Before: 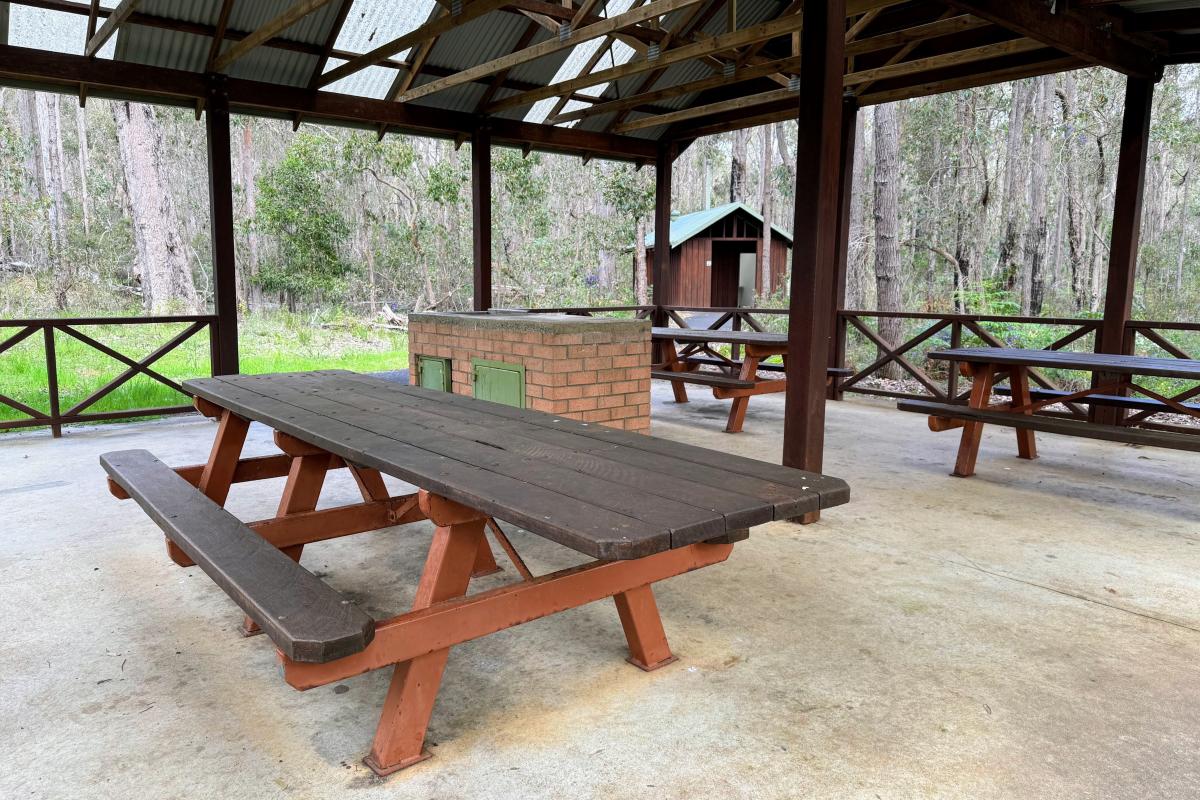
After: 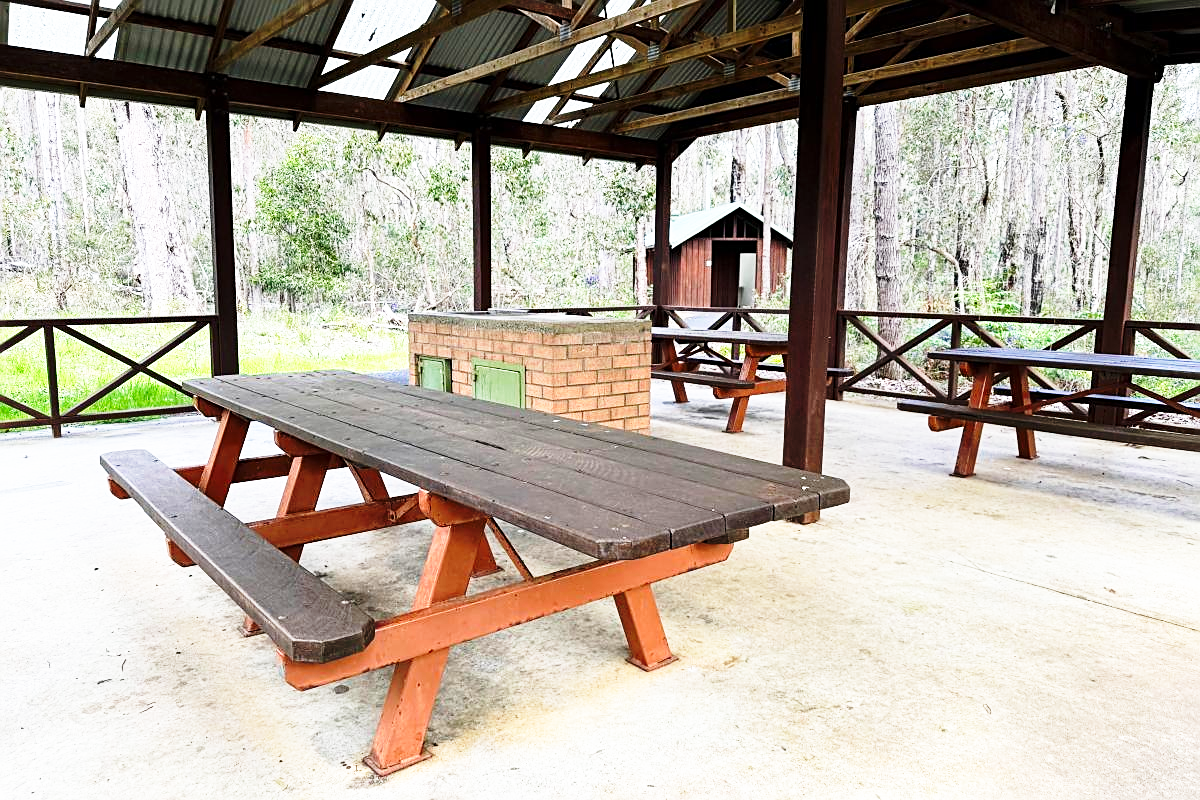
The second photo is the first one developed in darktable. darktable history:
sharpen: on, module defaults
base curve: curves: ch0 [(0, 0) (0.026, 0.03) (0.109, 0.232) (0.351, 0.748) (0.669, 0.968) (1, 1)], preserve colors none
